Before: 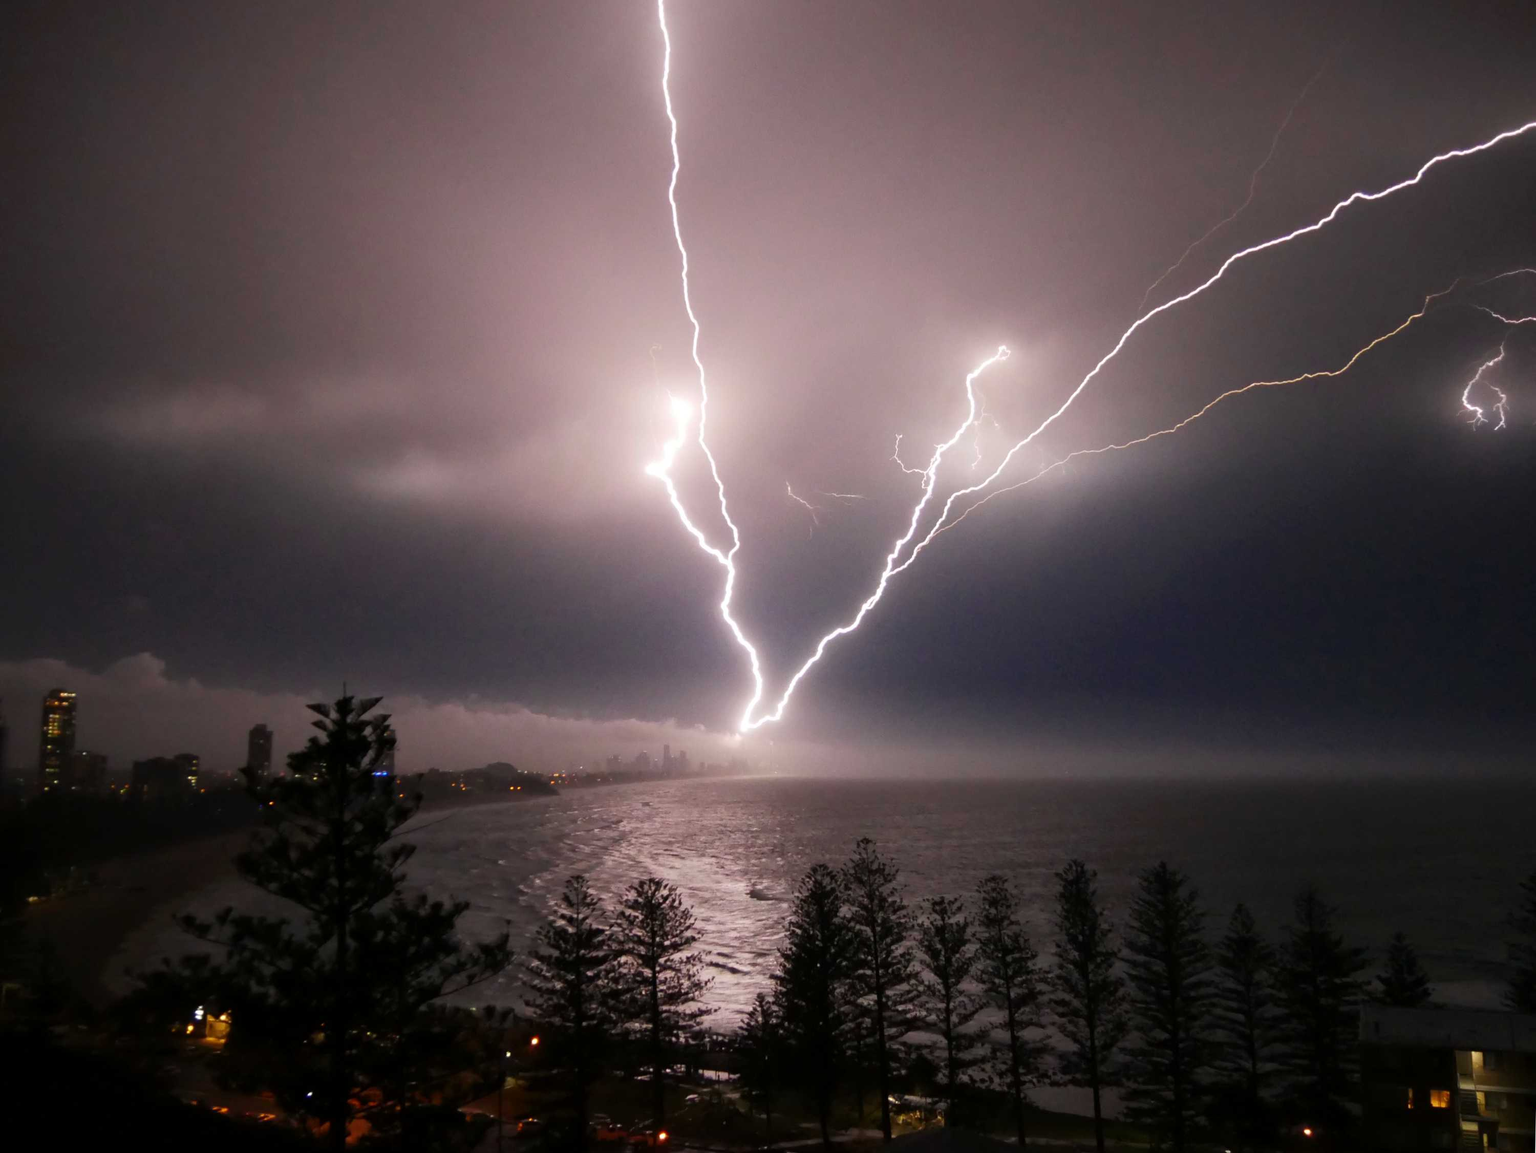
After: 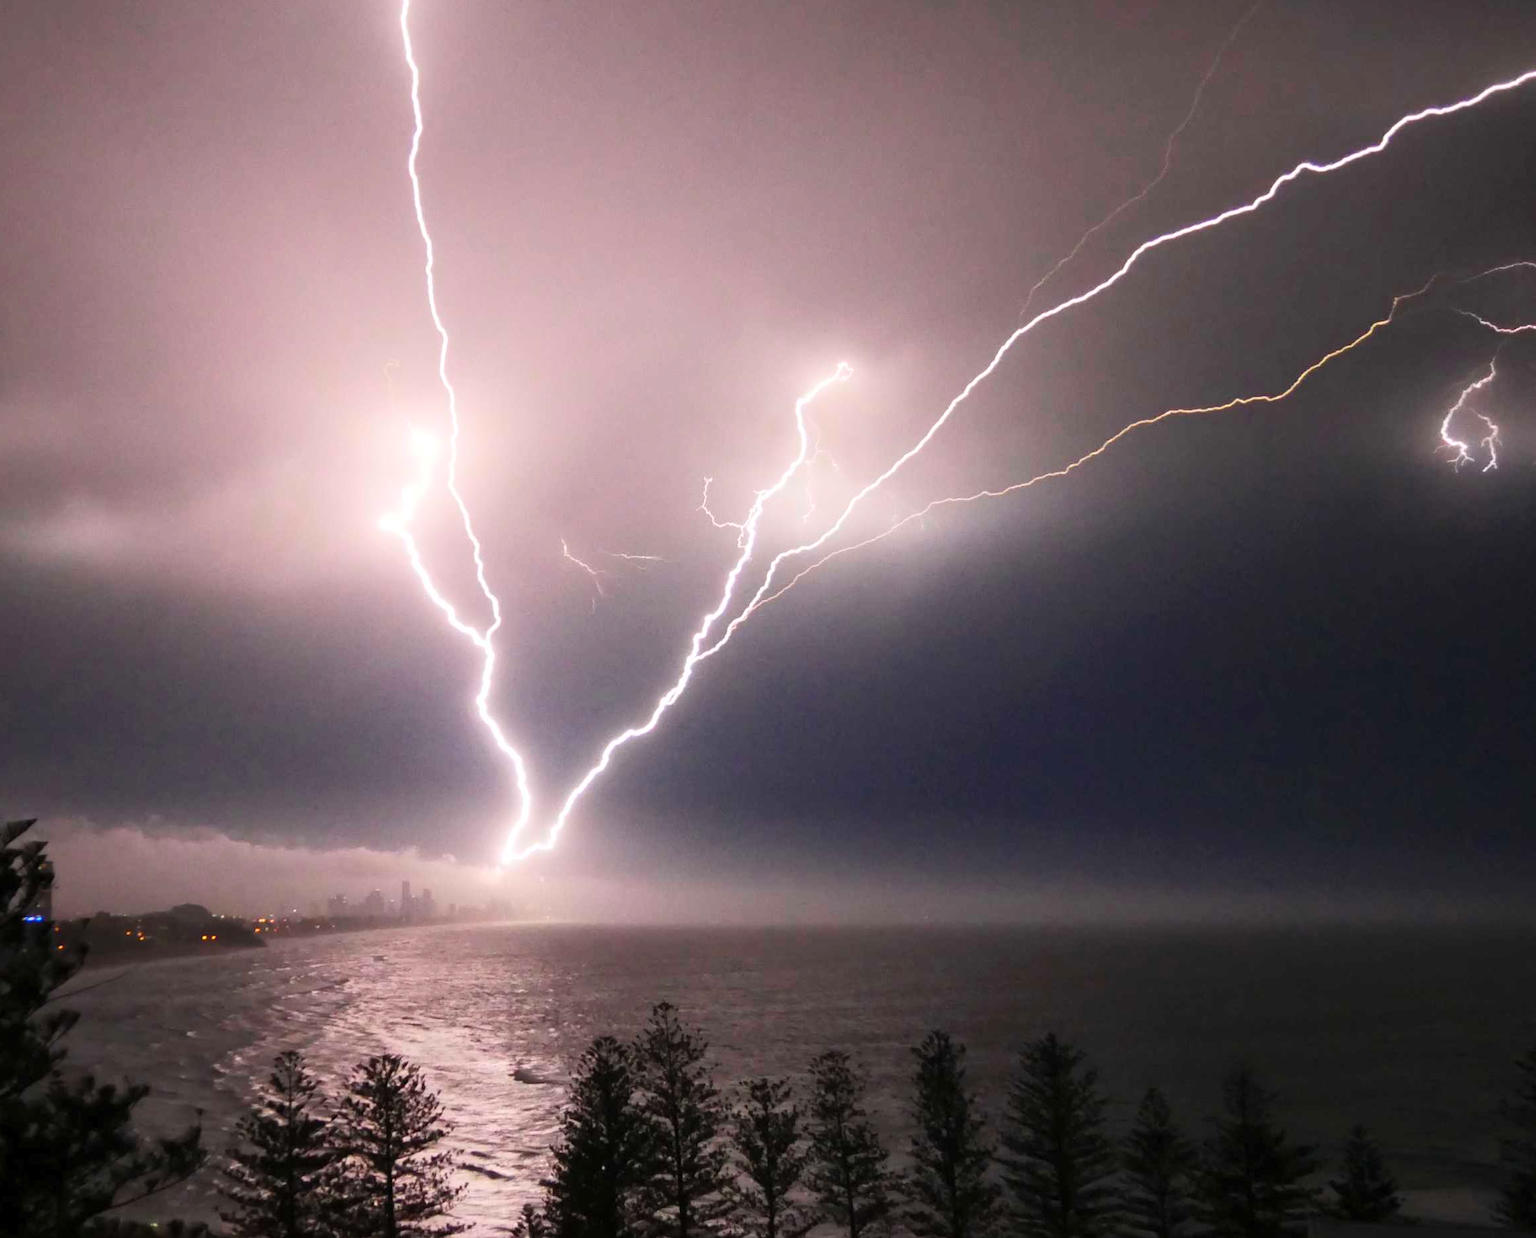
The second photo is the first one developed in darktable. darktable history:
contrast brightness saturation: contrast 0.204, brightness 0.159, saturation 0.225
crop: left 23.111%, top 5.864%, bottom 11.541%
